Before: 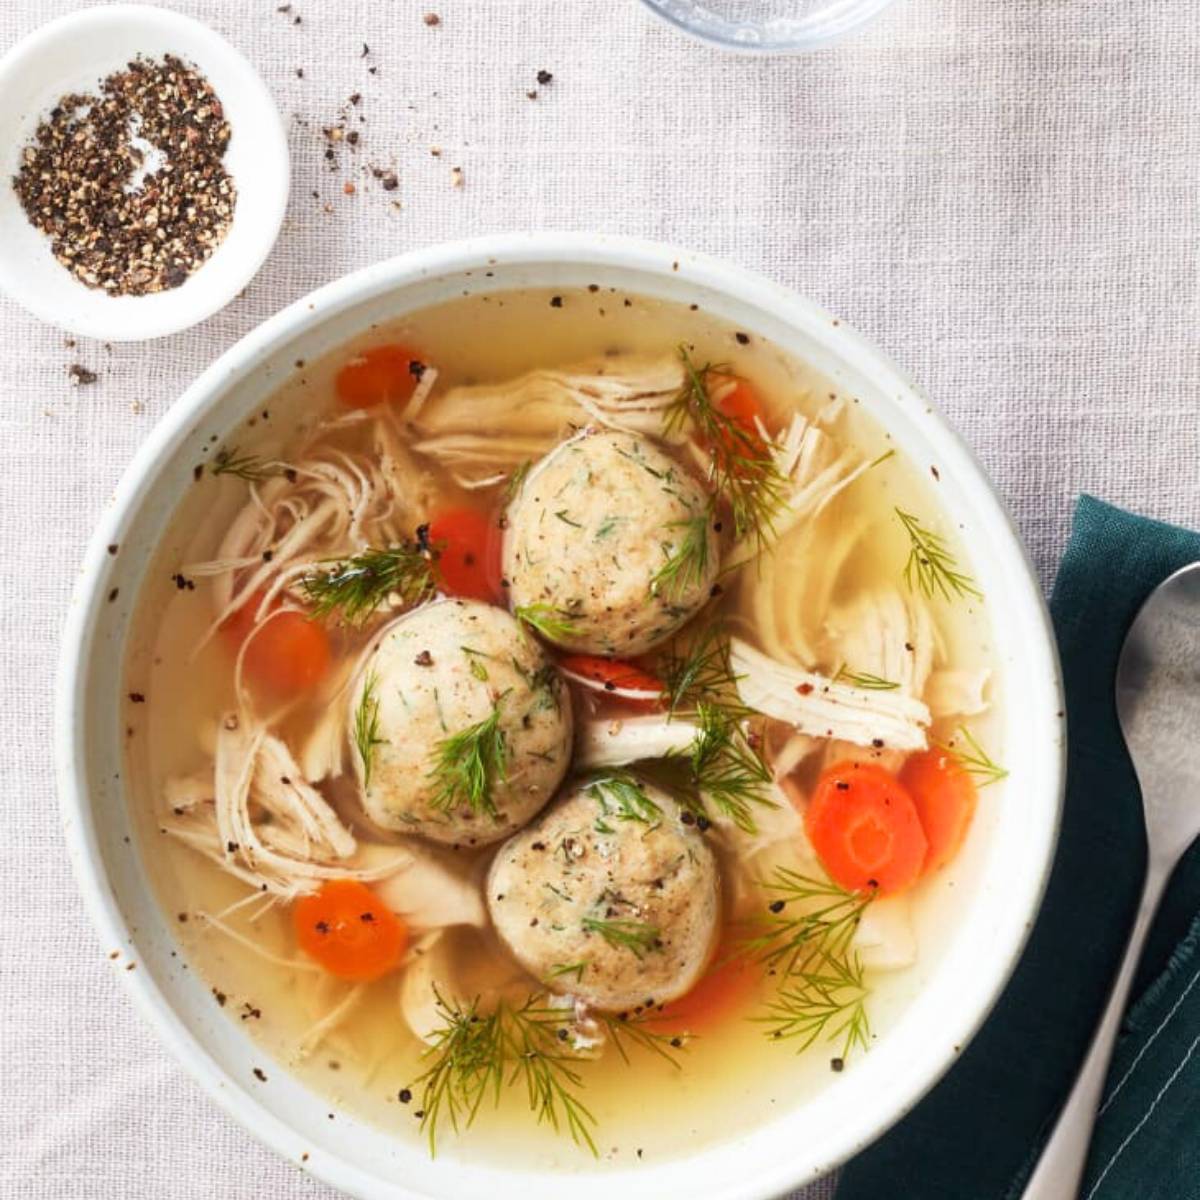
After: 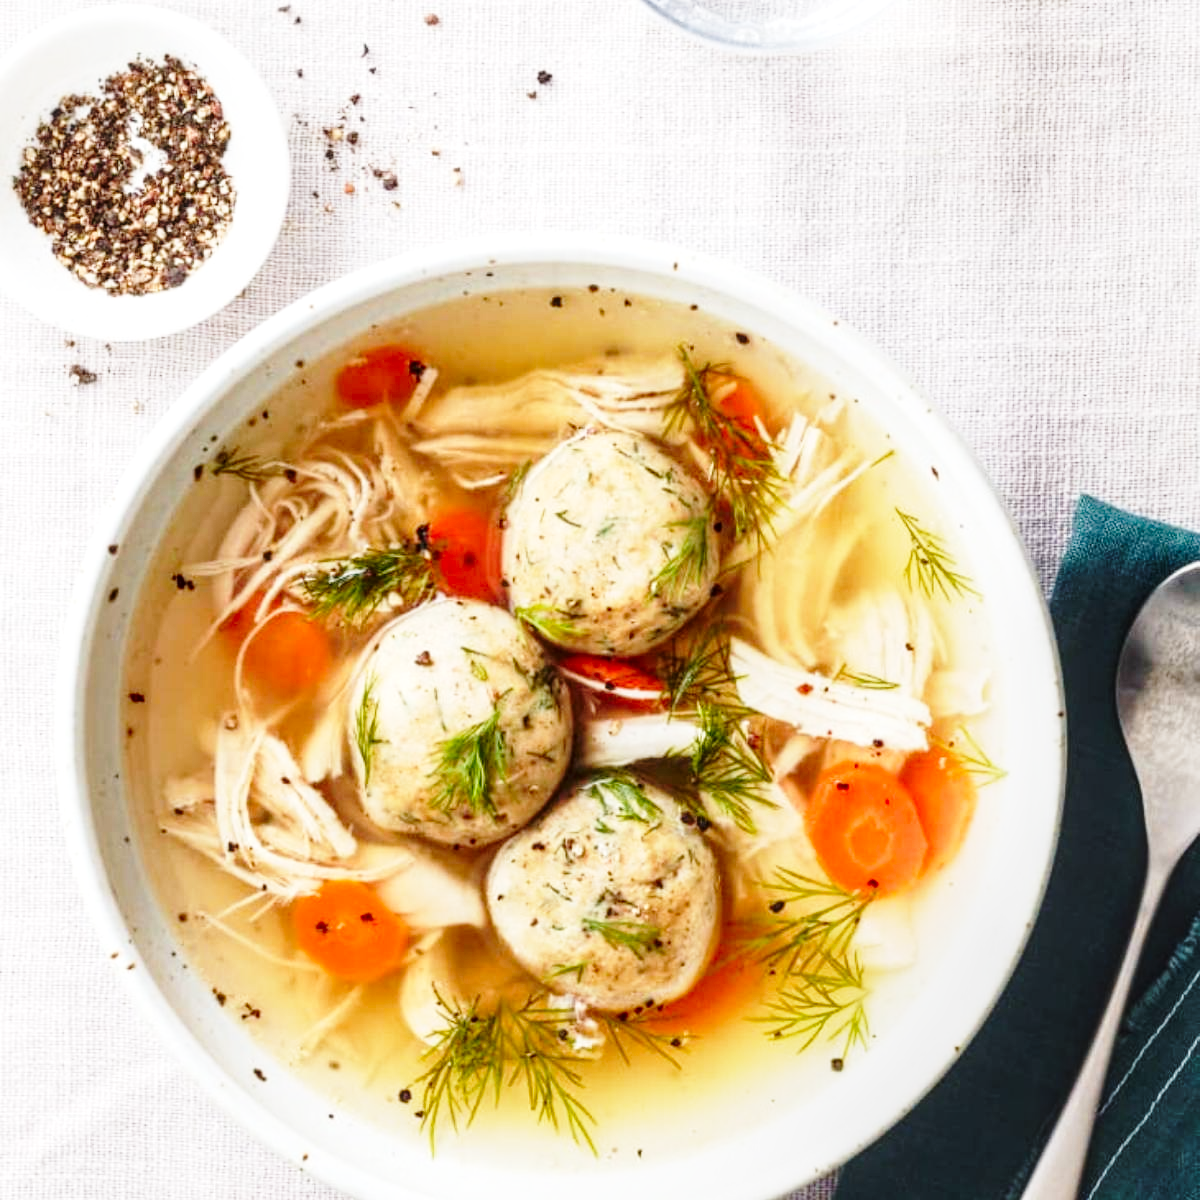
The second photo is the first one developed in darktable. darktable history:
base curve: curves: ch0 [(0, 0) (0.028, 0.03) (0.121, 0.232) (0.46, 0.748) (0.859, 0.968) (1, 1)], preserve colors none
local contrast: on, module defaults
